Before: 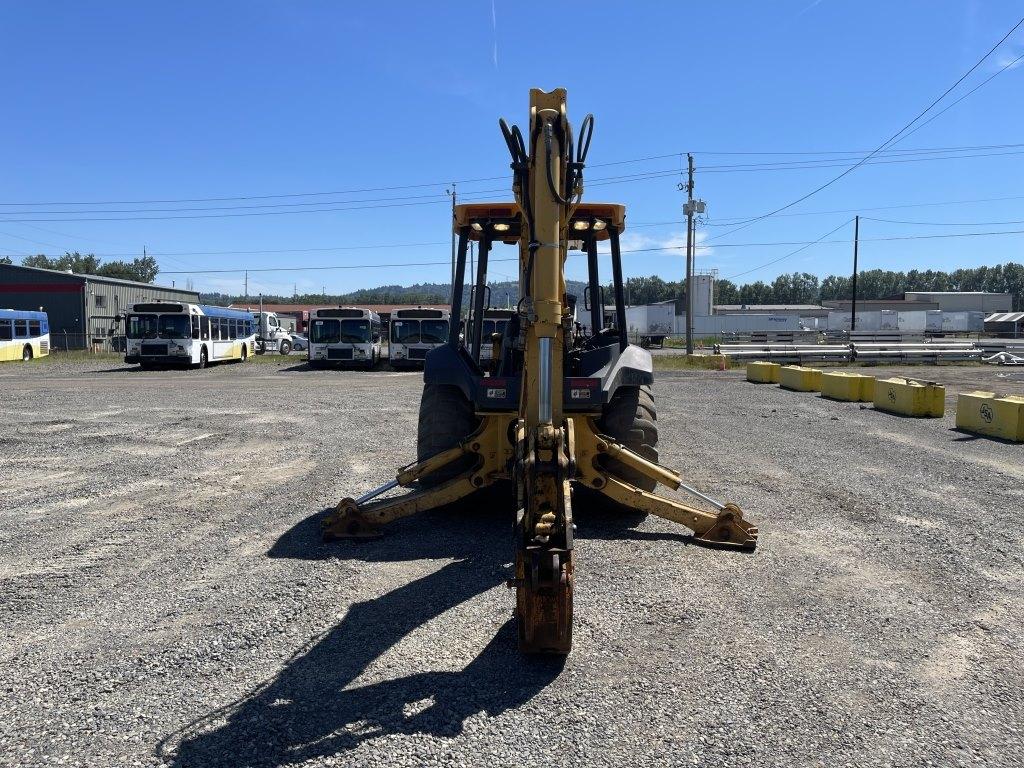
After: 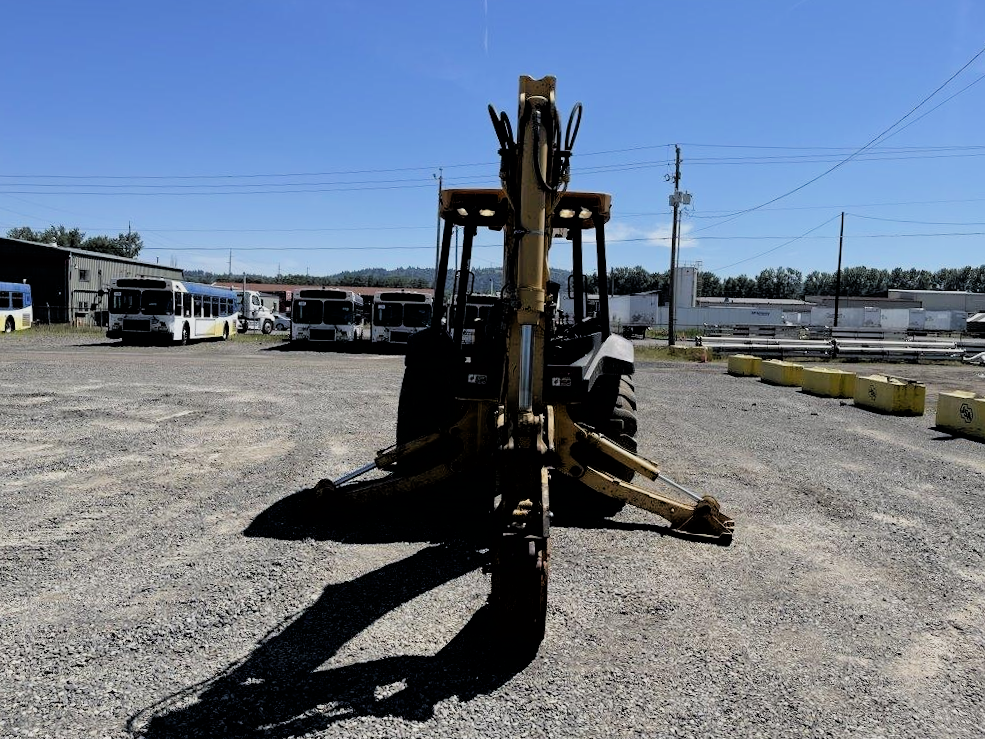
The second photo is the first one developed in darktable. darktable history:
filmic rgb: black relative exposure -3.41 EV, white relative exposure 3.46 EV, hardness 2.36, contrast 1.104
crop and rotate: angle -1.68°
